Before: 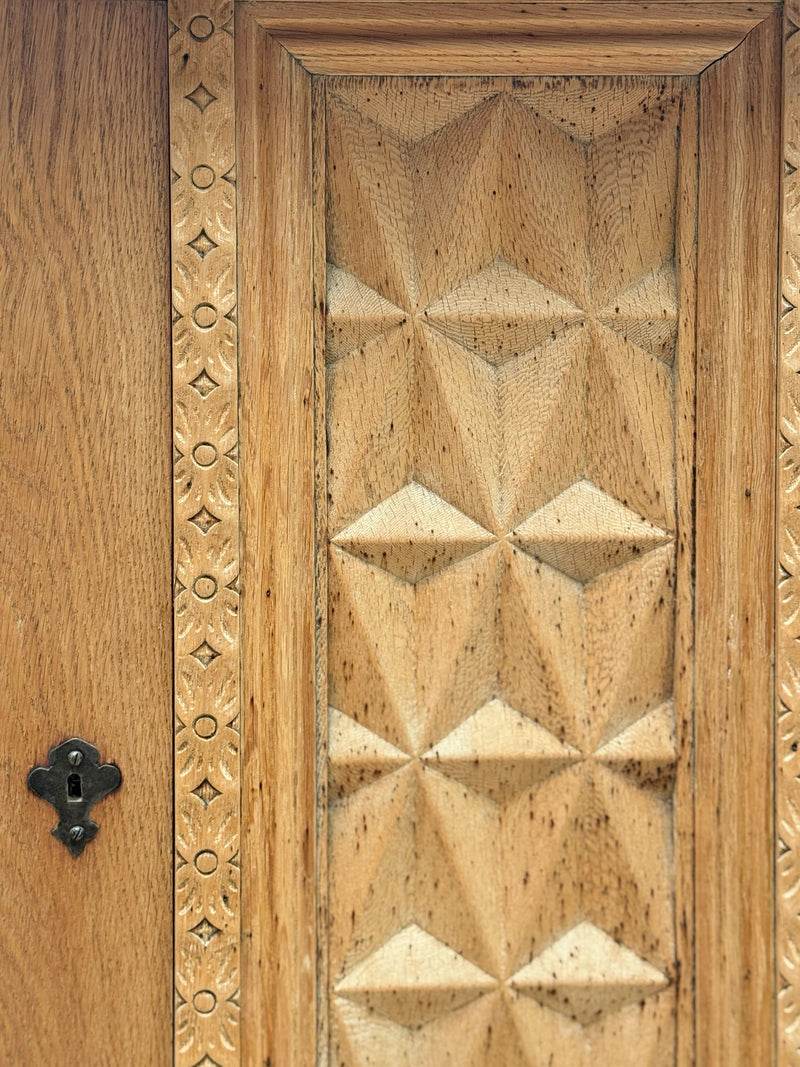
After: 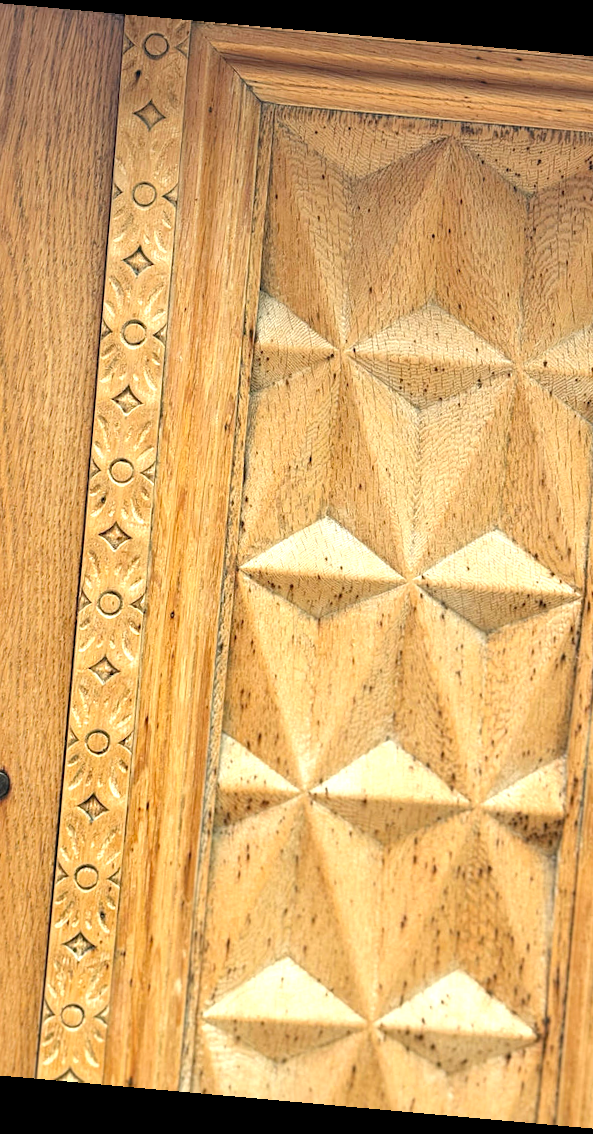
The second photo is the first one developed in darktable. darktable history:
exposure: exposure 0.657 EV, compensate highlight preservation false
rotate and perspective: rotation 5.12°, automatic cropping off
vibrance: vibrance 75%
crop: left 15.419%, right 17.914%
